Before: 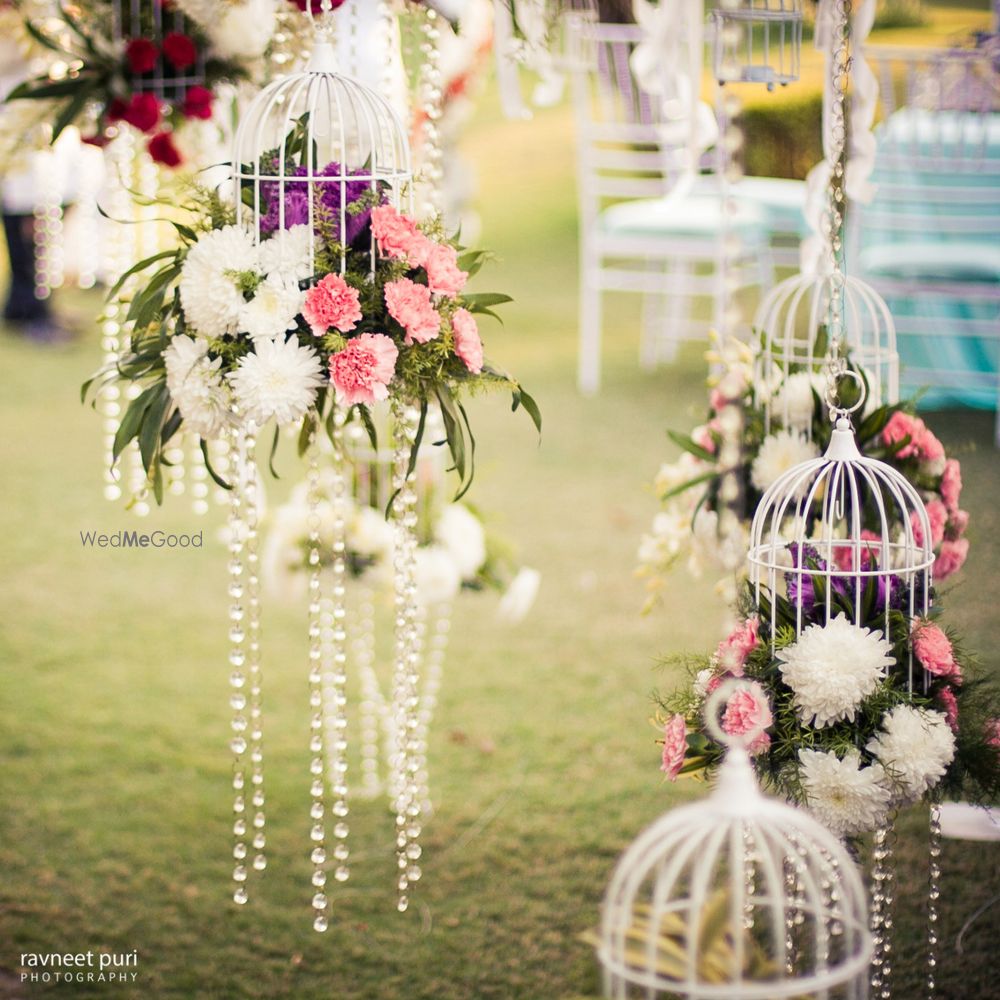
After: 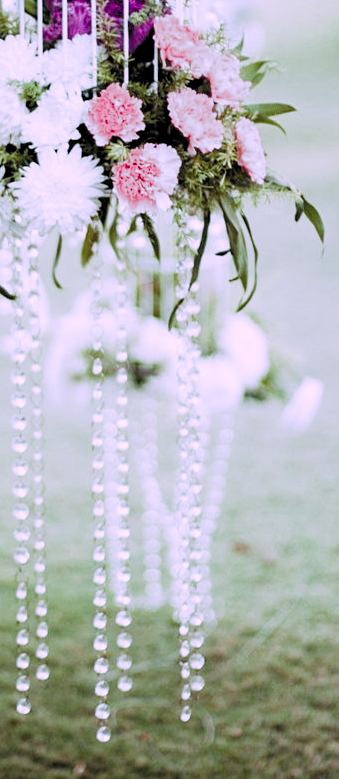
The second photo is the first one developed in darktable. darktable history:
color balance rgb: highlights gain › chroma 7.52%, highlights gain › hue 183.49°, global offset › luminance -0.513%, perceptual saturation grading › global saturation 20%, perceptual saturation grading › highlights -50.326%, perceptual saturation grading › shadows 30.679%
color correction: highlights a* 15.76, highlights b* -20.5
crop and rotate: left 21.71%, top 19.055%, right 44.348%, bottom 2.992%
filmic rgb: black relative exposure -3.69 EV, white relative exposure 2.75 EV, threshold 2.99 EV, dynamic range scaling -5.57%, hardness 3.05, color science v5 (2021), contrast in shadows safe, contrast in highlights safe, enable highlight reconstruction true
